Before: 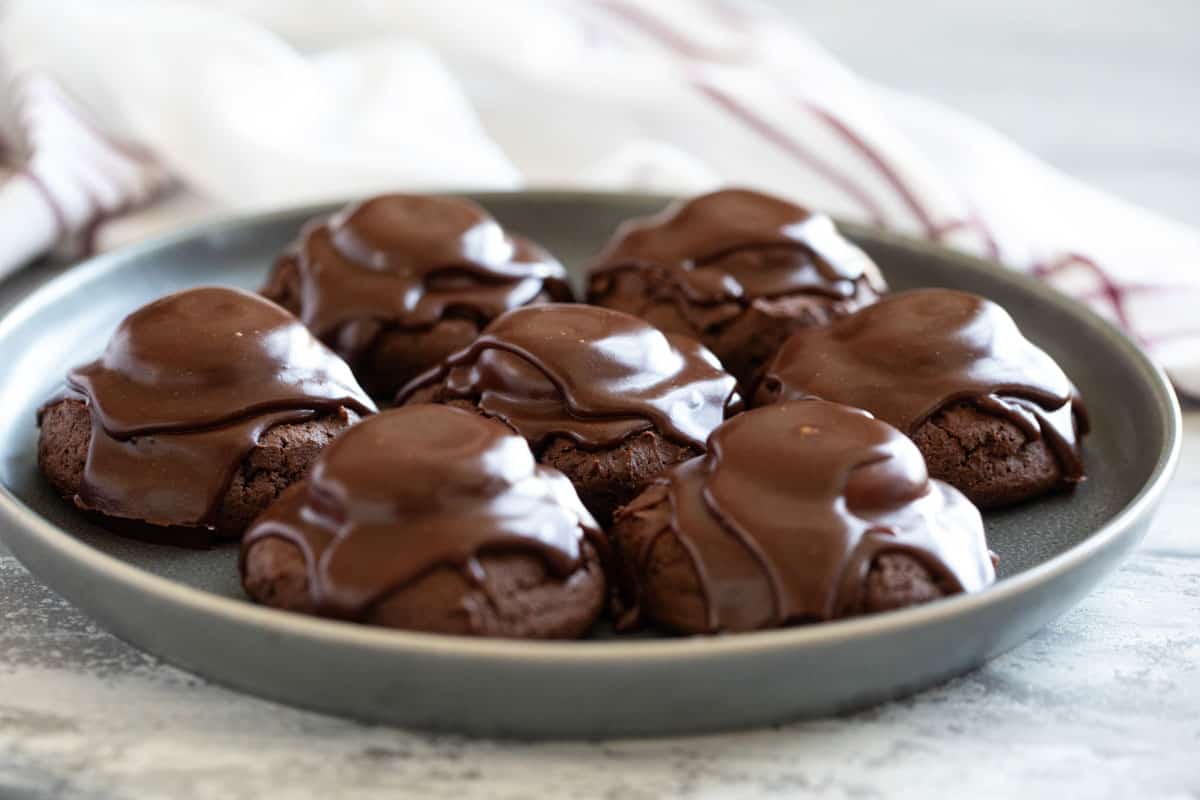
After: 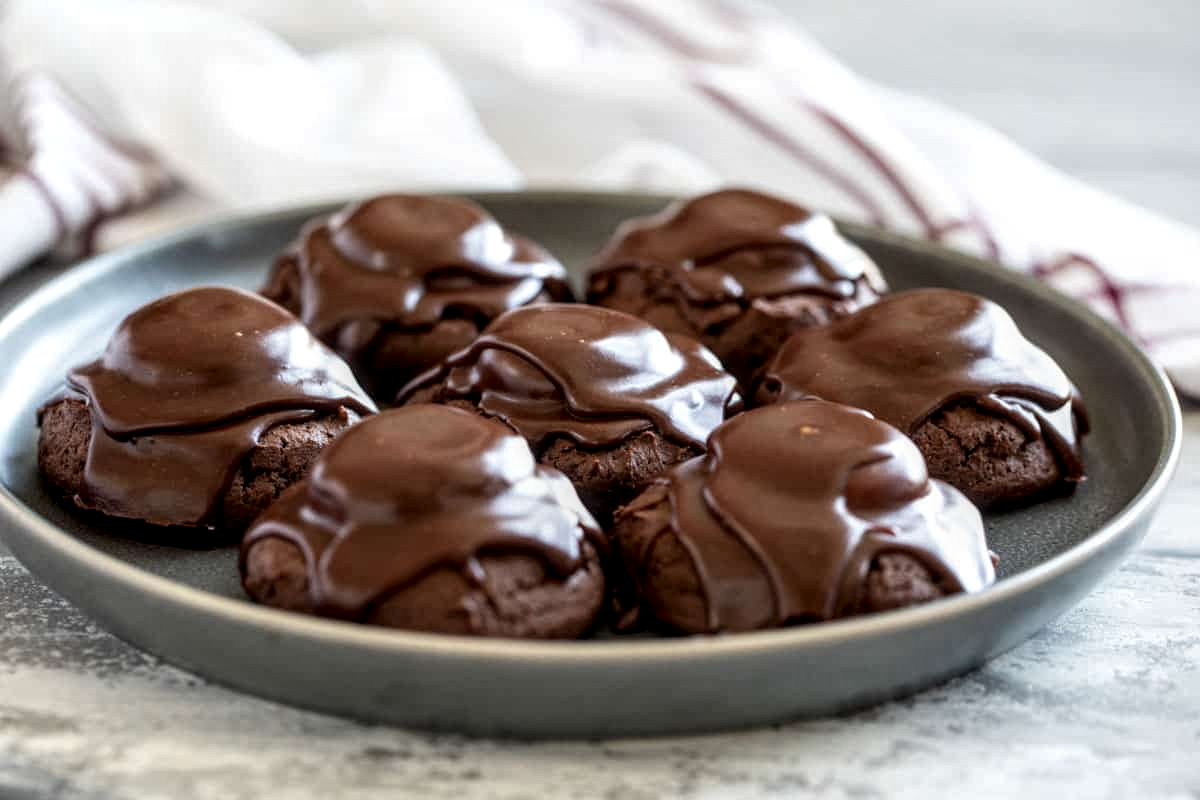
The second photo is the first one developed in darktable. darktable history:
local contrast: highlights 24%, detail 150%
